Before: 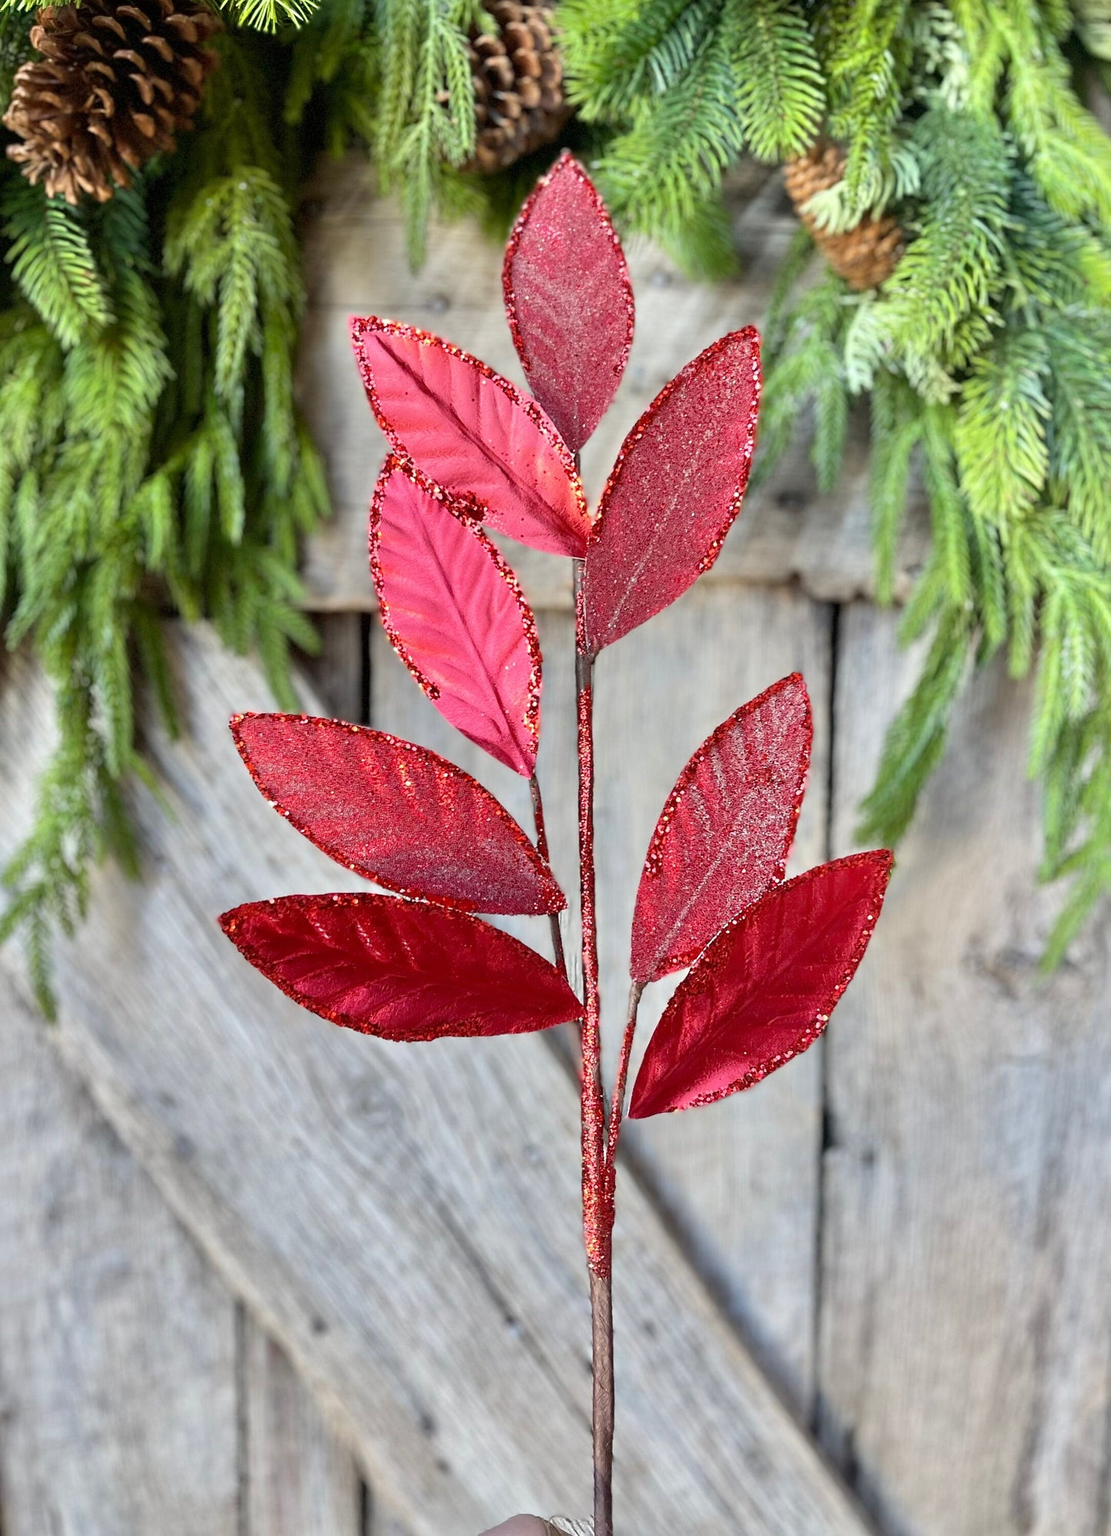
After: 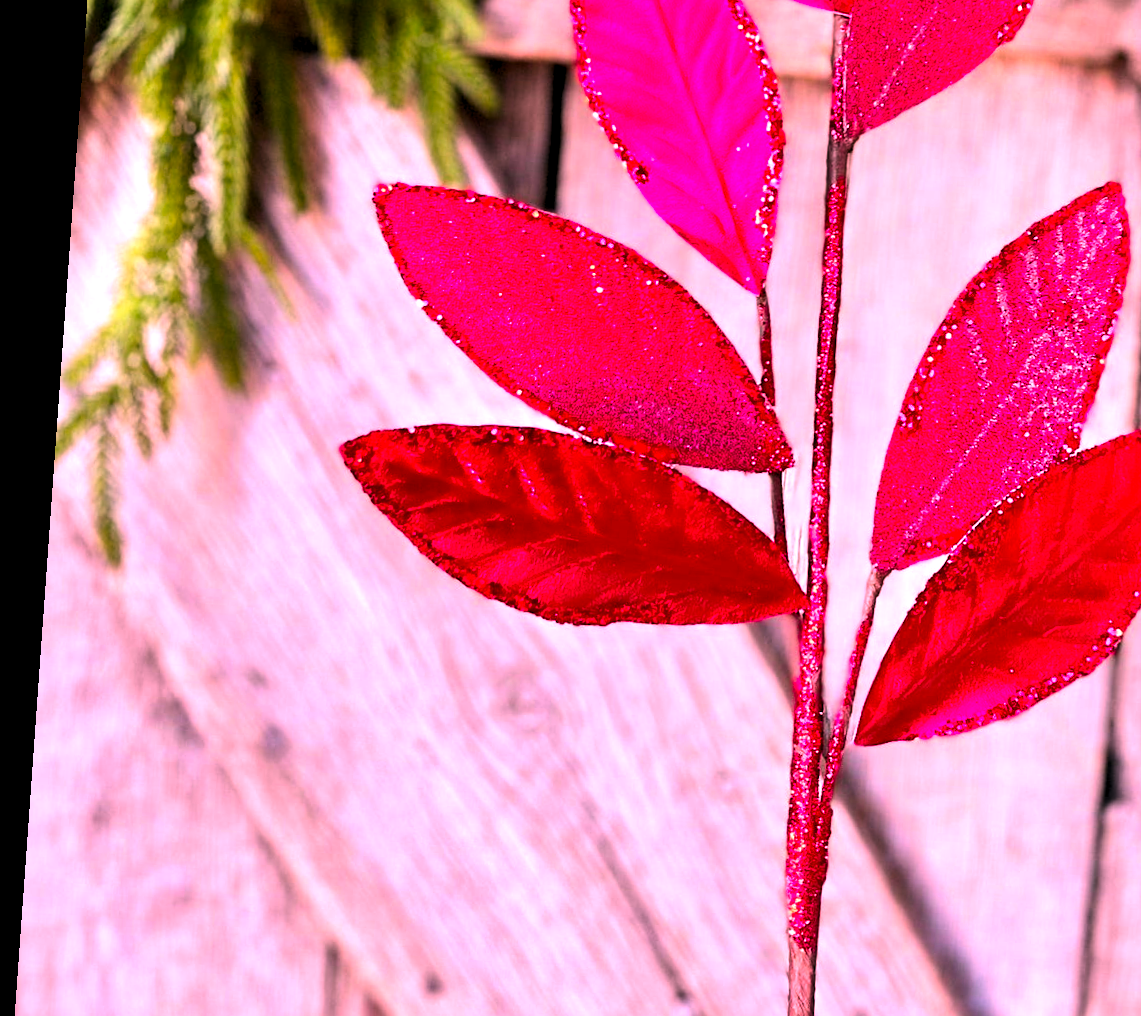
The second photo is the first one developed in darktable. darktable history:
levels: levels [0.031, 0.5, 0.969]
color correction: highlights a* 19.5, highlights b* -11.53, saturation 1.69
crop: top 36.498%, right 27.964%, bottom 14.995%
white balance: red 1.127, blue 0.943
tone equalizer: -8 EV -0.75 EV, -7 EV -0.7 EV, -6 EV -0.6 EV, -5 EV -0.4 EV, -3 EV 0.4 EV, -2 EV 0.6 EV, -1 EV 0.7 EV, +0 EV 0.75 EV, edges refinement/feathering 500, mask exposure compensation -1.57 EV, preserve details no
rotate and perspective: rotation 4.1°, automatic cropping off
